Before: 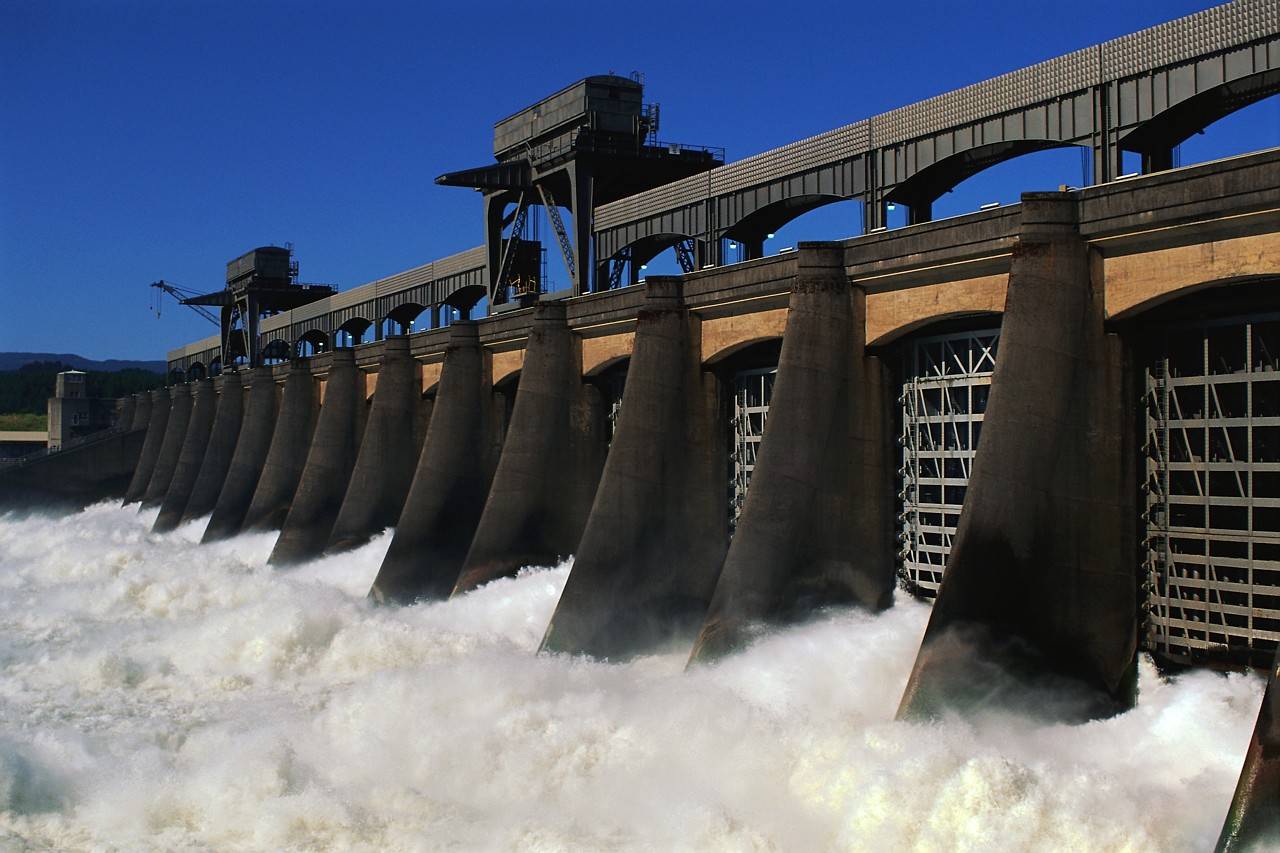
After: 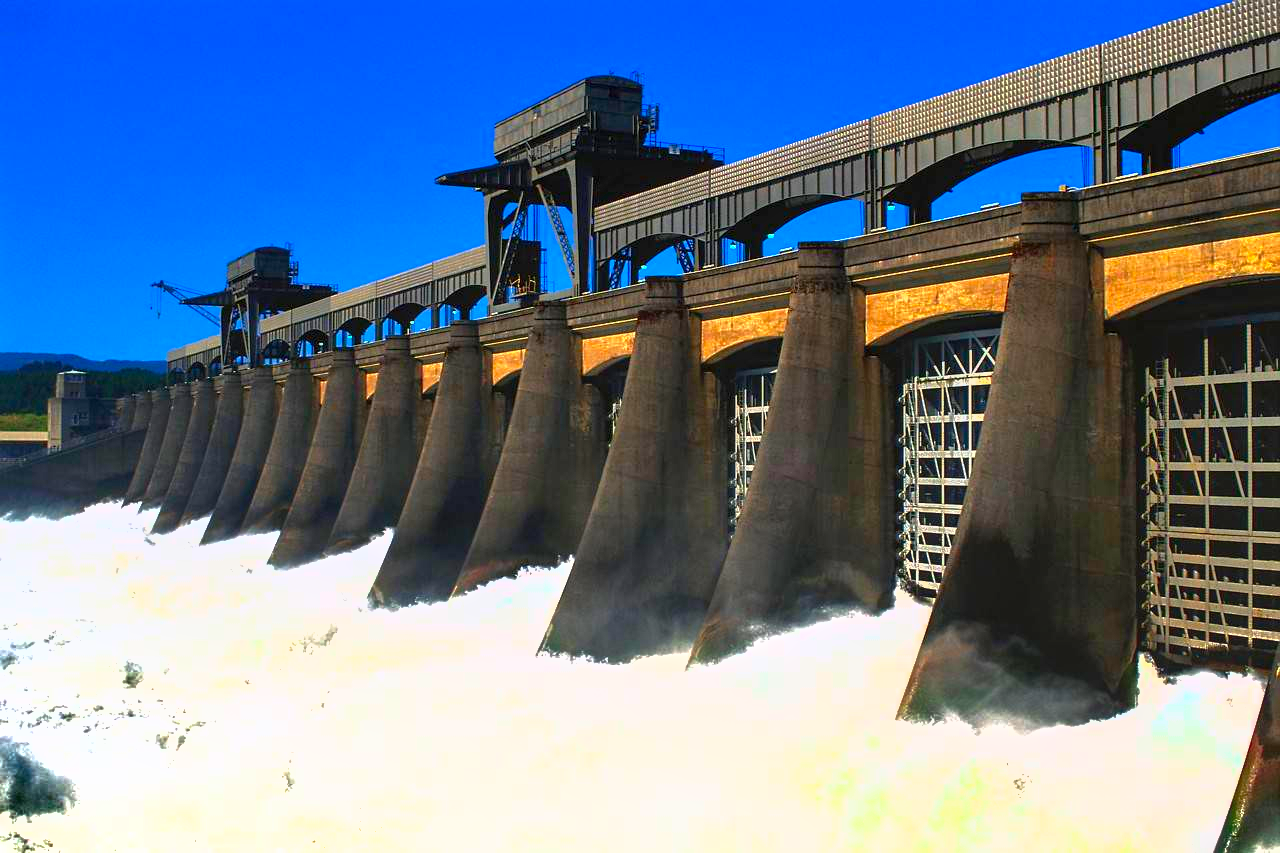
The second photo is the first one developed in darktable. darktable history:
exposure: black level correction 0, exposure 1.45 EV, compensate exposure bias true, compensate highlight preservation false
color correction: saturation 1.8
base curve: curves: ch0 [(0, 0) (0.826, 0.587) (1, 1)]
local contrast: on, module defaults
shadows and highlights: low approximation 0.01, soften with gaussian
